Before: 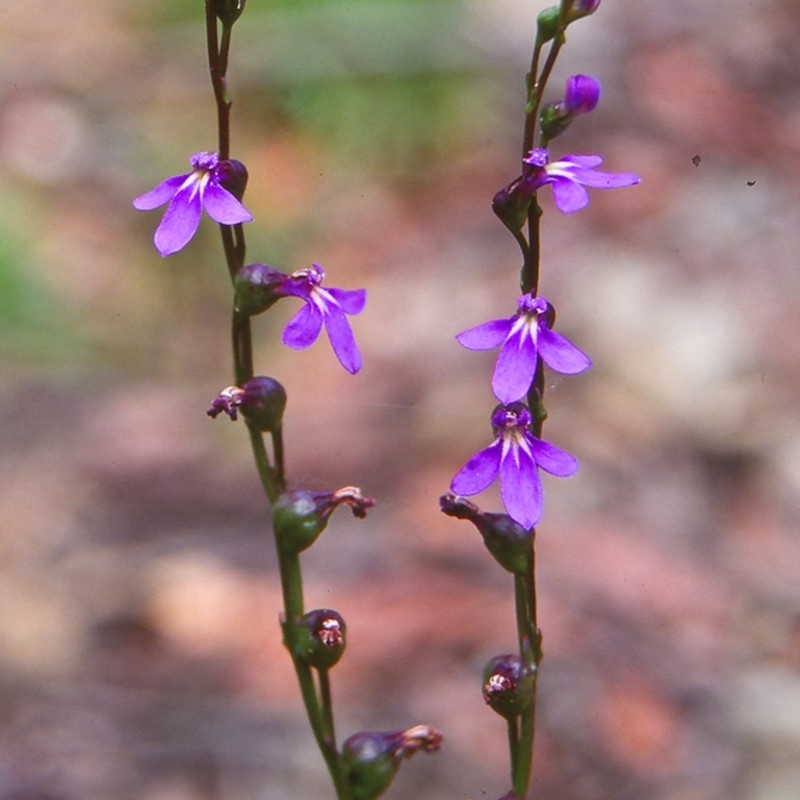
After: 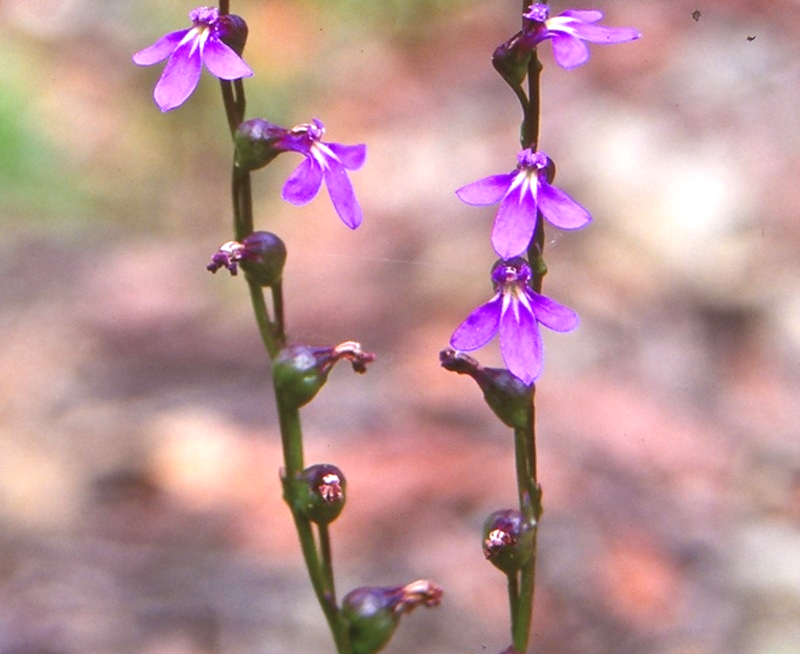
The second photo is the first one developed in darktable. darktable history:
exposure: exposure 0.643 EV, compensate highlight preservation false
crop and rotate: top 18.234%
